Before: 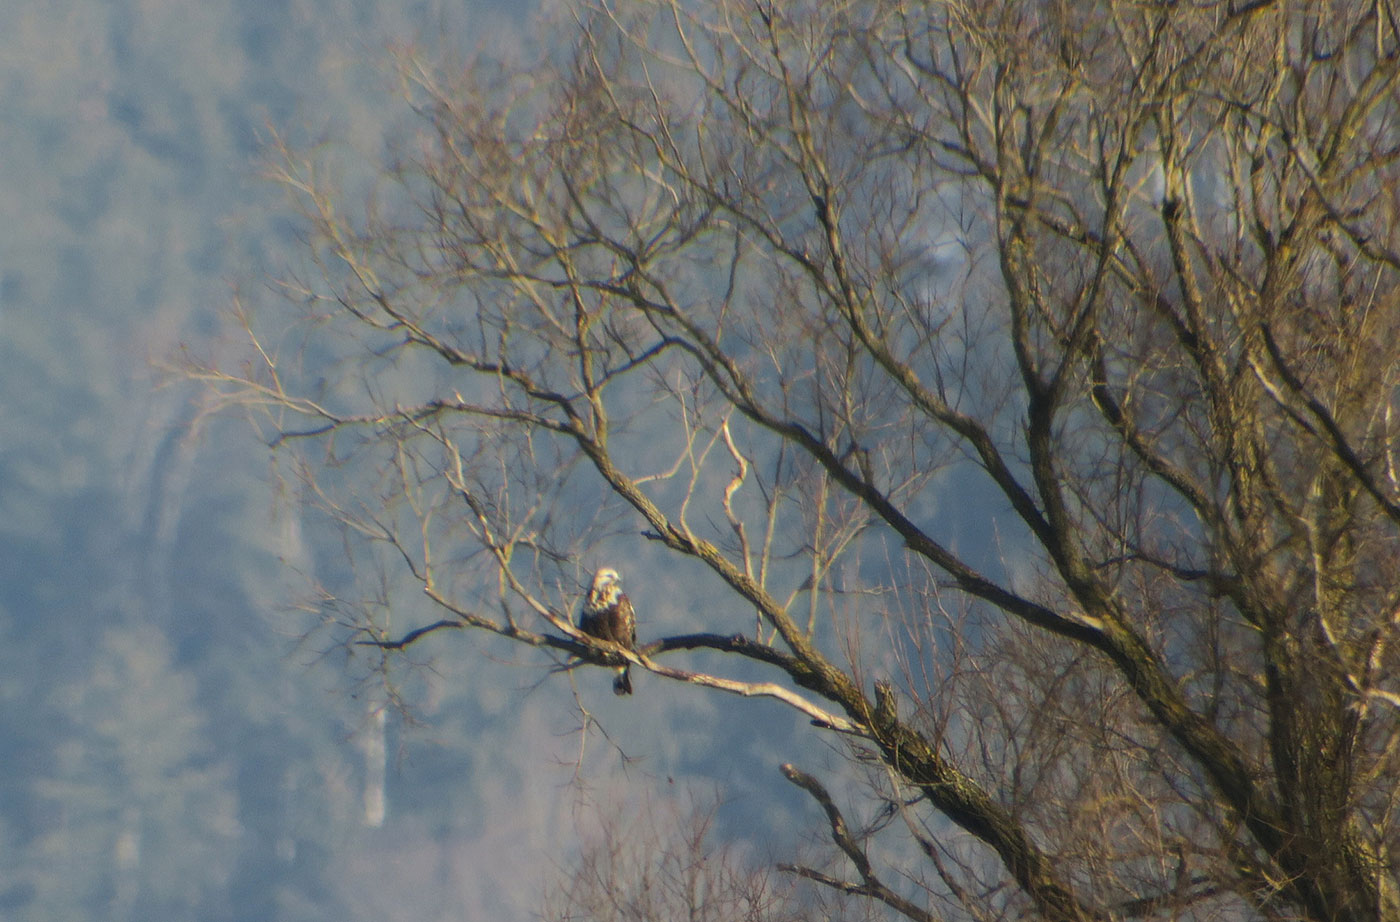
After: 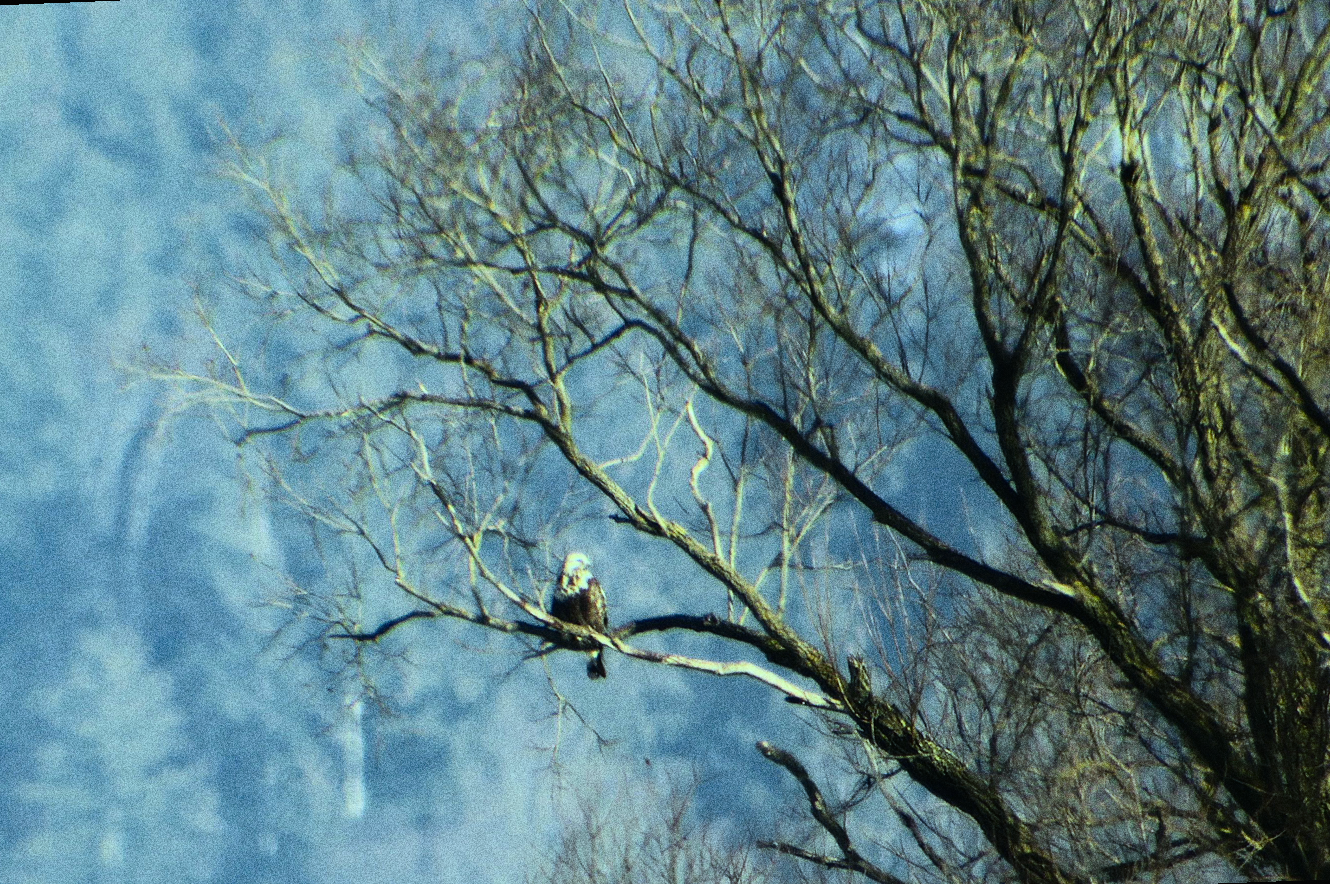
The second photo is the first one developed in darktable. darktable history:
white balance: red 0.925, blue 1.046
color balance: mode lift, gamma, gain (sRGB), lift [0.997, 0.979, 1.021, 1.011], gamma [1, 1.084, 0.916, 0.998], gain [1, 0.87, 1.13, 1.101], contrast 4.55%, contrast fulcrum 38.24%, output saturation 104.09%
exposure: black level correction 0.006, exposure -0.226 EV, compensate highlight preservation false
rotate and perspective: rotation -2.12°, lens shift (vertical) 0.009, lens shift (horizontal) -0.008, automatic cropping original format, crop left 0.036, crop right 0.964, crop top 0.05, crop bottom 0.959
shadows and highlights: on, module defaults
grain: coarseness 10.62 ISO, strength 55.56%
rgb curve: curves: ch0 [(0, 0) (0.21, 0.15) (0.24, 0.21) (0.5, 0.75) (0.75, 0.96) (0.89, 0.99) (1, 1)]; ch1 [(0, 0.02) (0.21, 0.13) (0.25, 0.2) (0.5, 0.67) (0.75, 0.9) (0.89, 0.97) (1, 1)]; ch2 [(0, 0.02) (0.21, 0.13) (0.25, 0.2) (0.5, 0.67) (0.75, 0.9) (0.89, 0.97) (1, 1)], compensate middle gray true
color balance rgb: shadows lift › luminance -10%, shadows lift › chroma 1%, shadows lift › hue 113°, power › luminance -15%, highlights gain › chroma 0.2%, highlights gain › hue 333°, global offset › luminance 0.5%, perceptual saturation grading › global saturation 20%, perceptual saturation grading › highlights -50%, perceptual saturation grading › shadows 25%, contrast -10%
